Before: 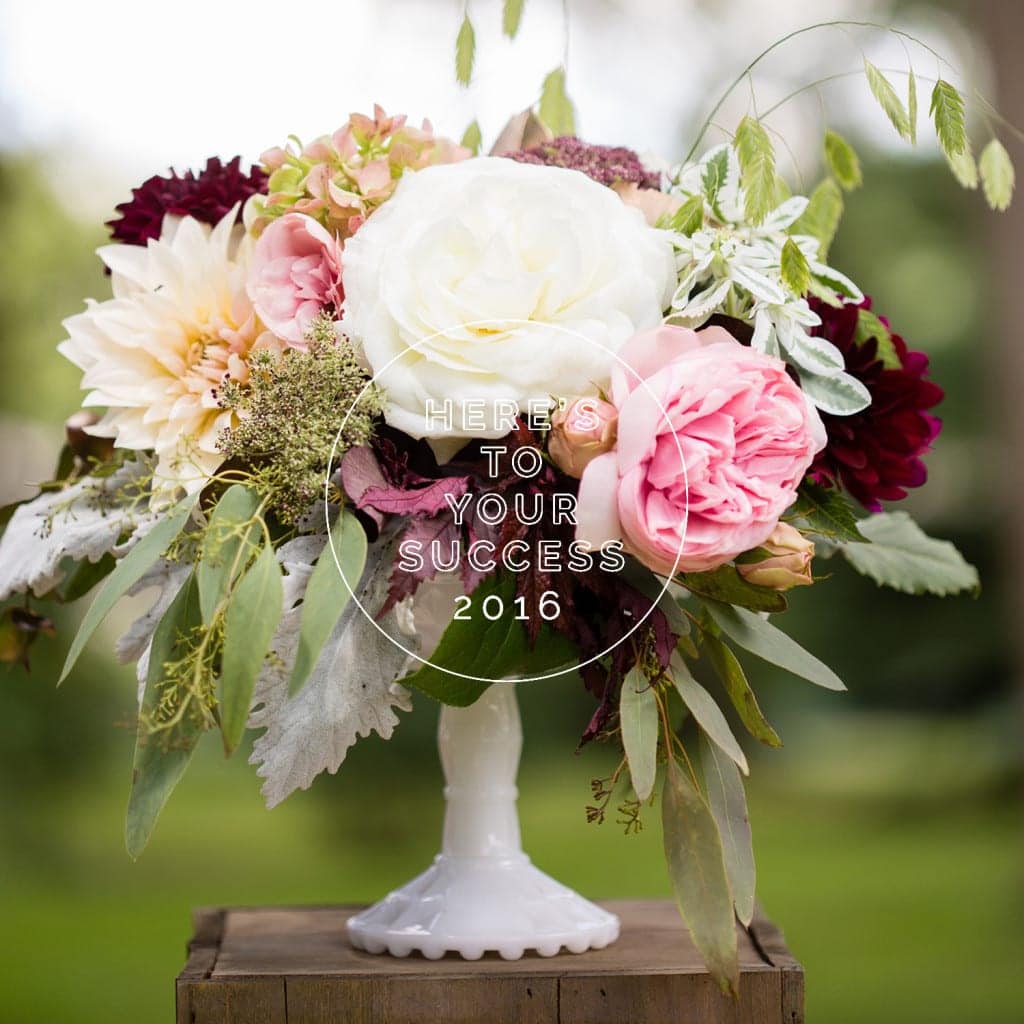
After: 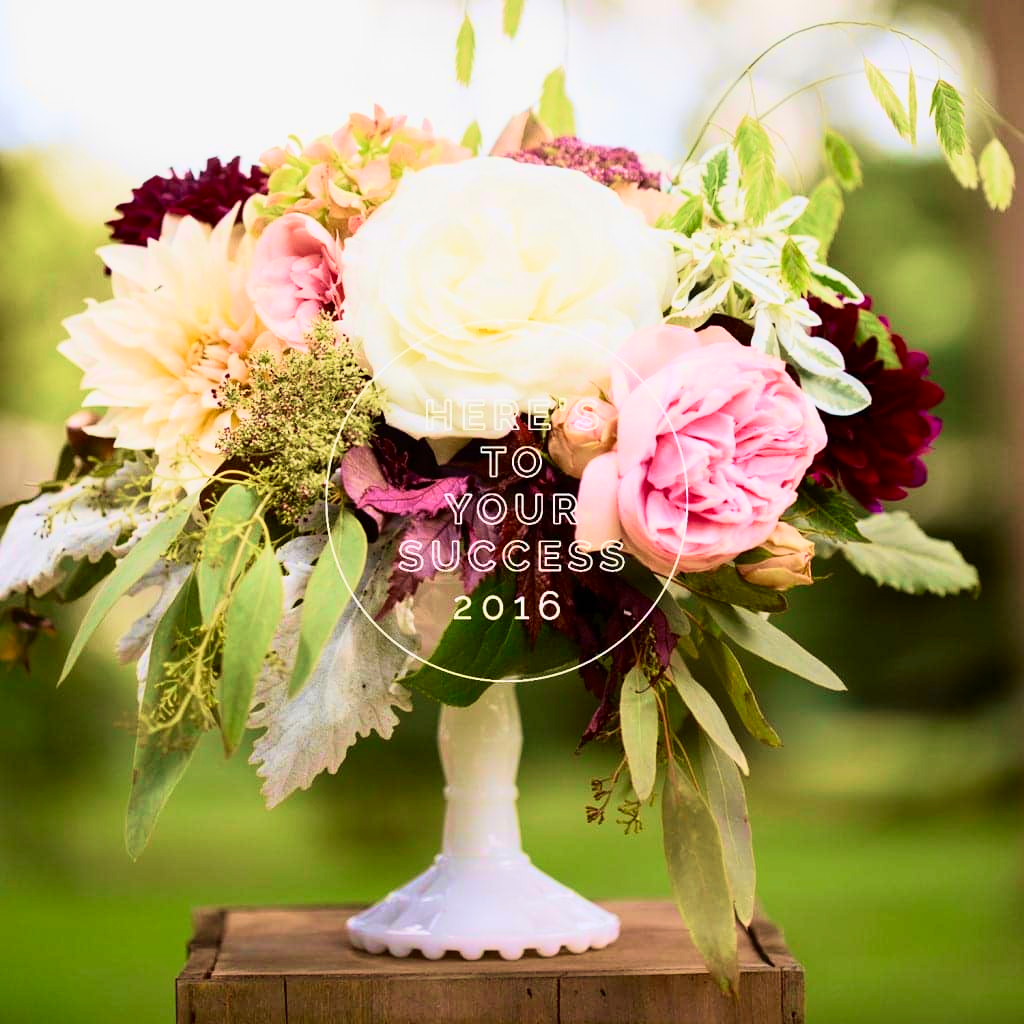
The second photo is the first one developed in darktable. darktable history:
tone curve: curves: ch0 [(0, 0) (0.091, 0.075) (0.389, 0.441) (0.696, 0.808) (0.844, 0.908) (0.909, 0.942) (1, 0.973)]; ch1 [(0, 0) (0.437, 0.404) (0.48, 0.486) (0.5, 0.5) (0.529, 0.556) (0.58, 0.606) (0.616, 0.654) (1, 1)]; ch2 [(0, 0) (0.442, 0.415) (0.5, 0.5) (0.535, 0.567) (0.585, 0.632) (1, 1)], color space Lab, independent channels, preserve colors none
velvia: strength 45%
